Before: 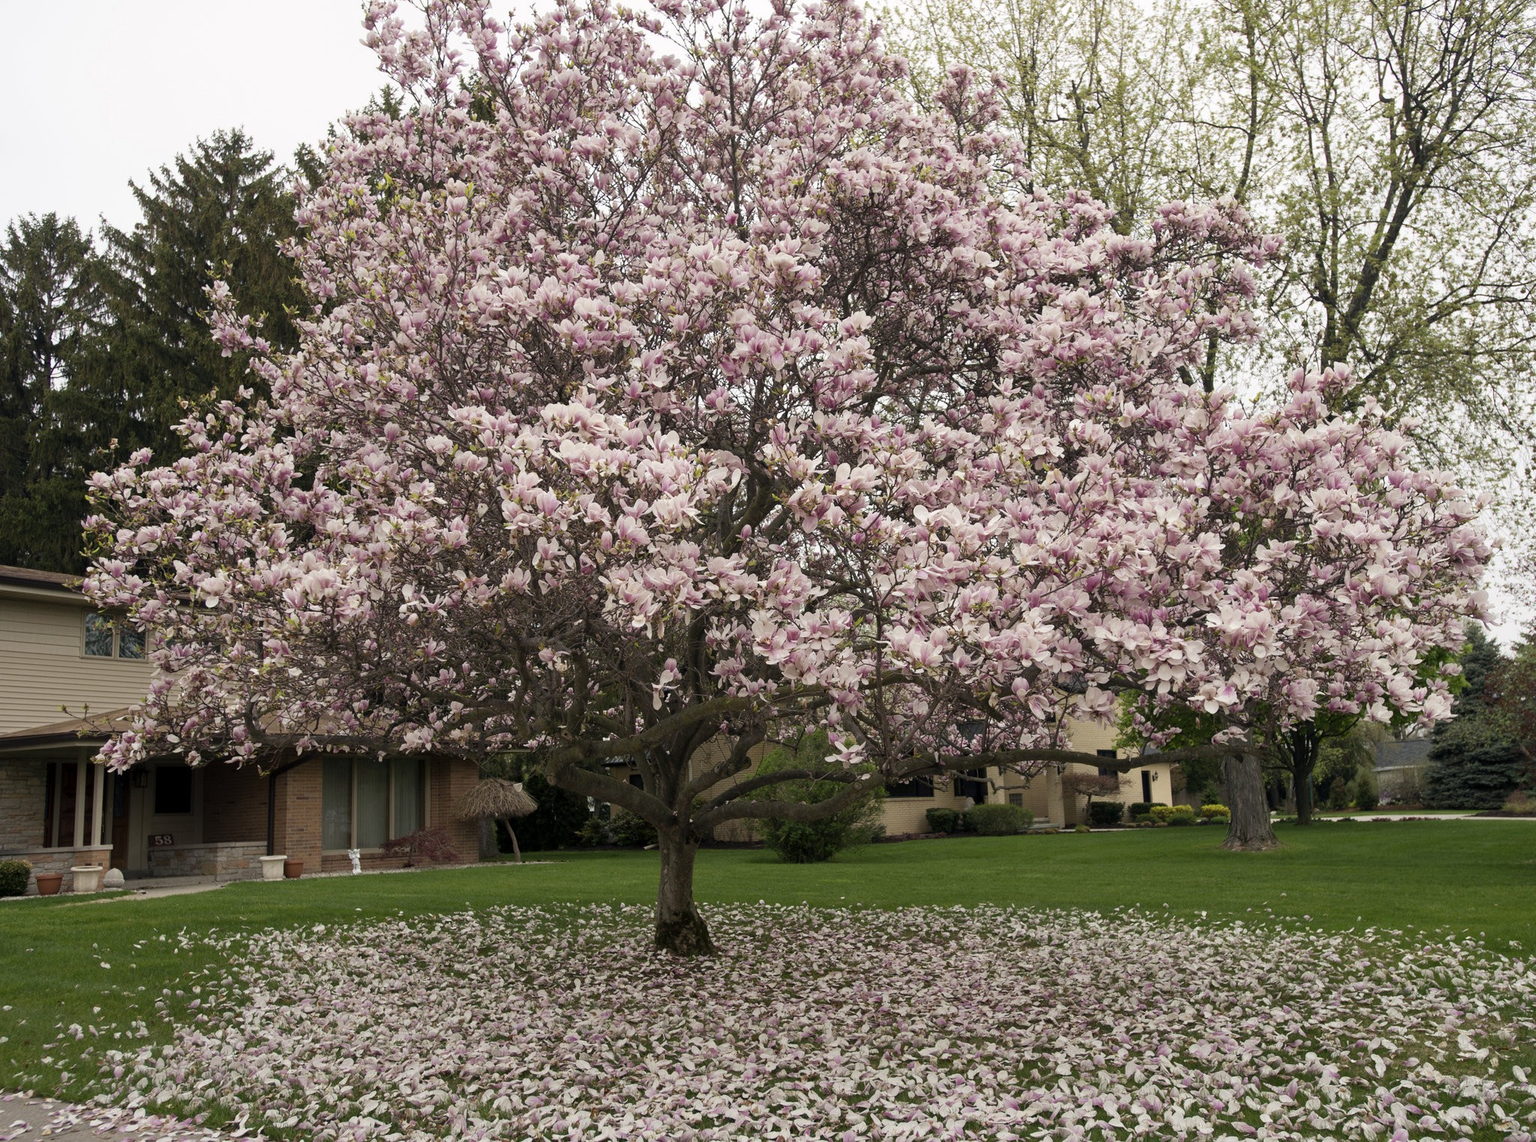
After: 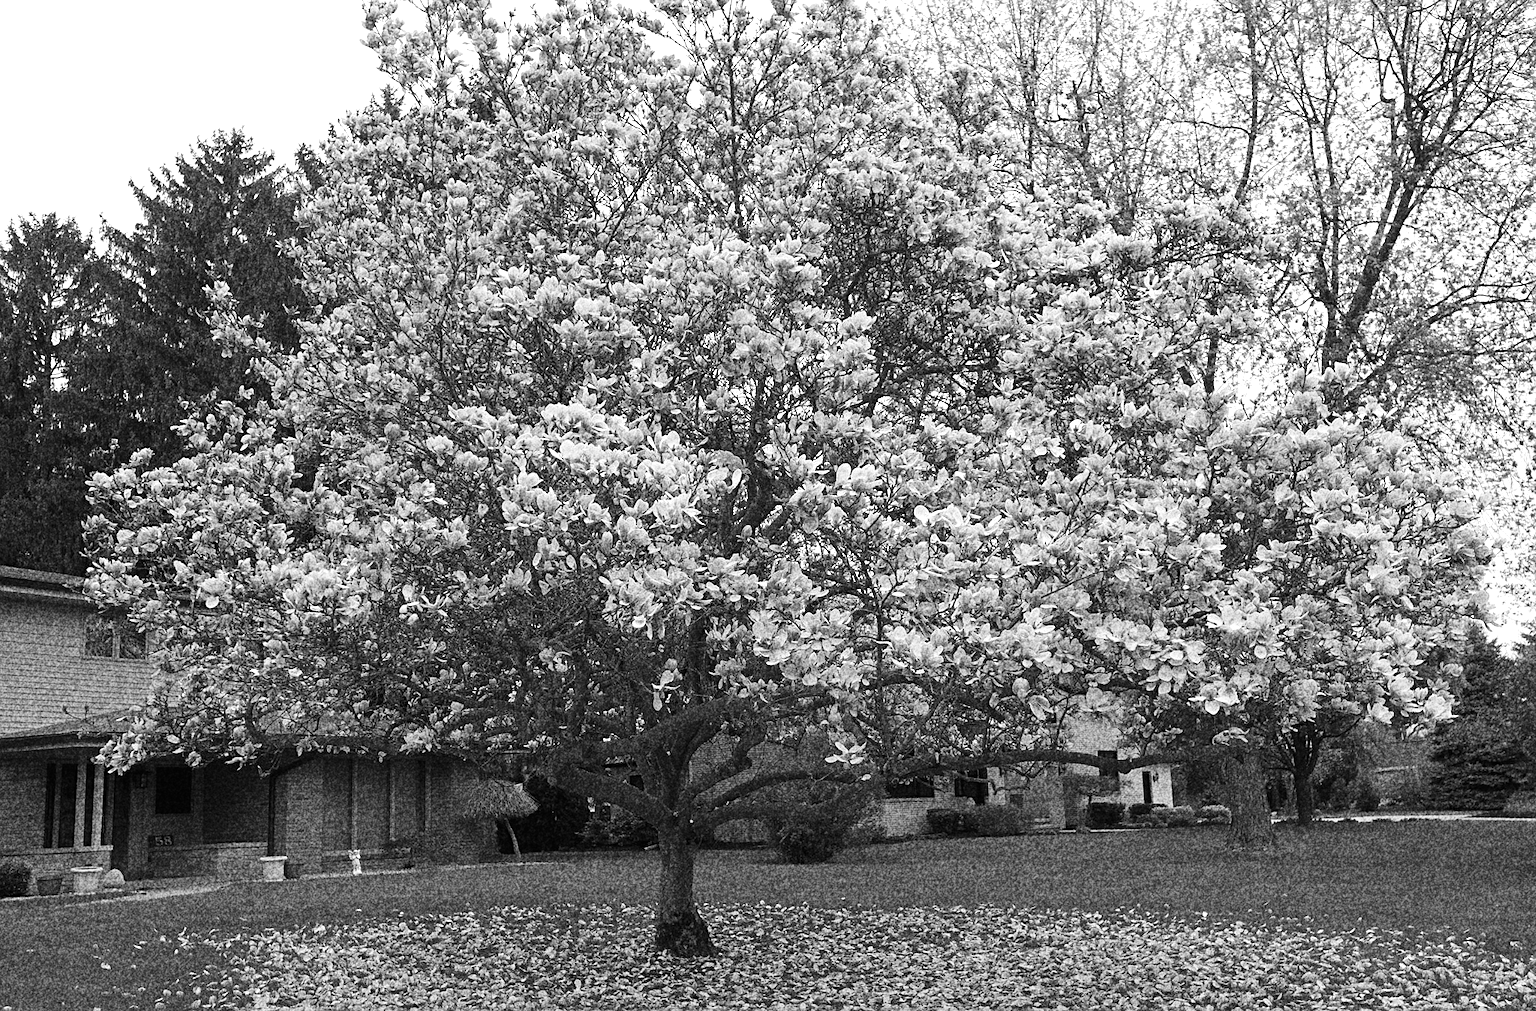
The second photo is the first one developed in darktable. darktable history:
crop and rotate: top 0%, bottom 11.49%
color balance: mode lift, gamma, gain (sRGB), lift [0.997, 0.979, 1.021, 1.011], gamma [1, 1.084, 0.916, 0.998], gain [1, 0.87, 1.13, 1.101], contrast 4.55%, contrast fulcrum 38.24%, output saturation 104.09%
exposure: black level correction -0.001, exposure 0.08 EV, compensate highlight preservation false
monochrome: on, module defaults
grain: coarseness 30.02 ISO, strength 100%
sharpen: on, module defaults
